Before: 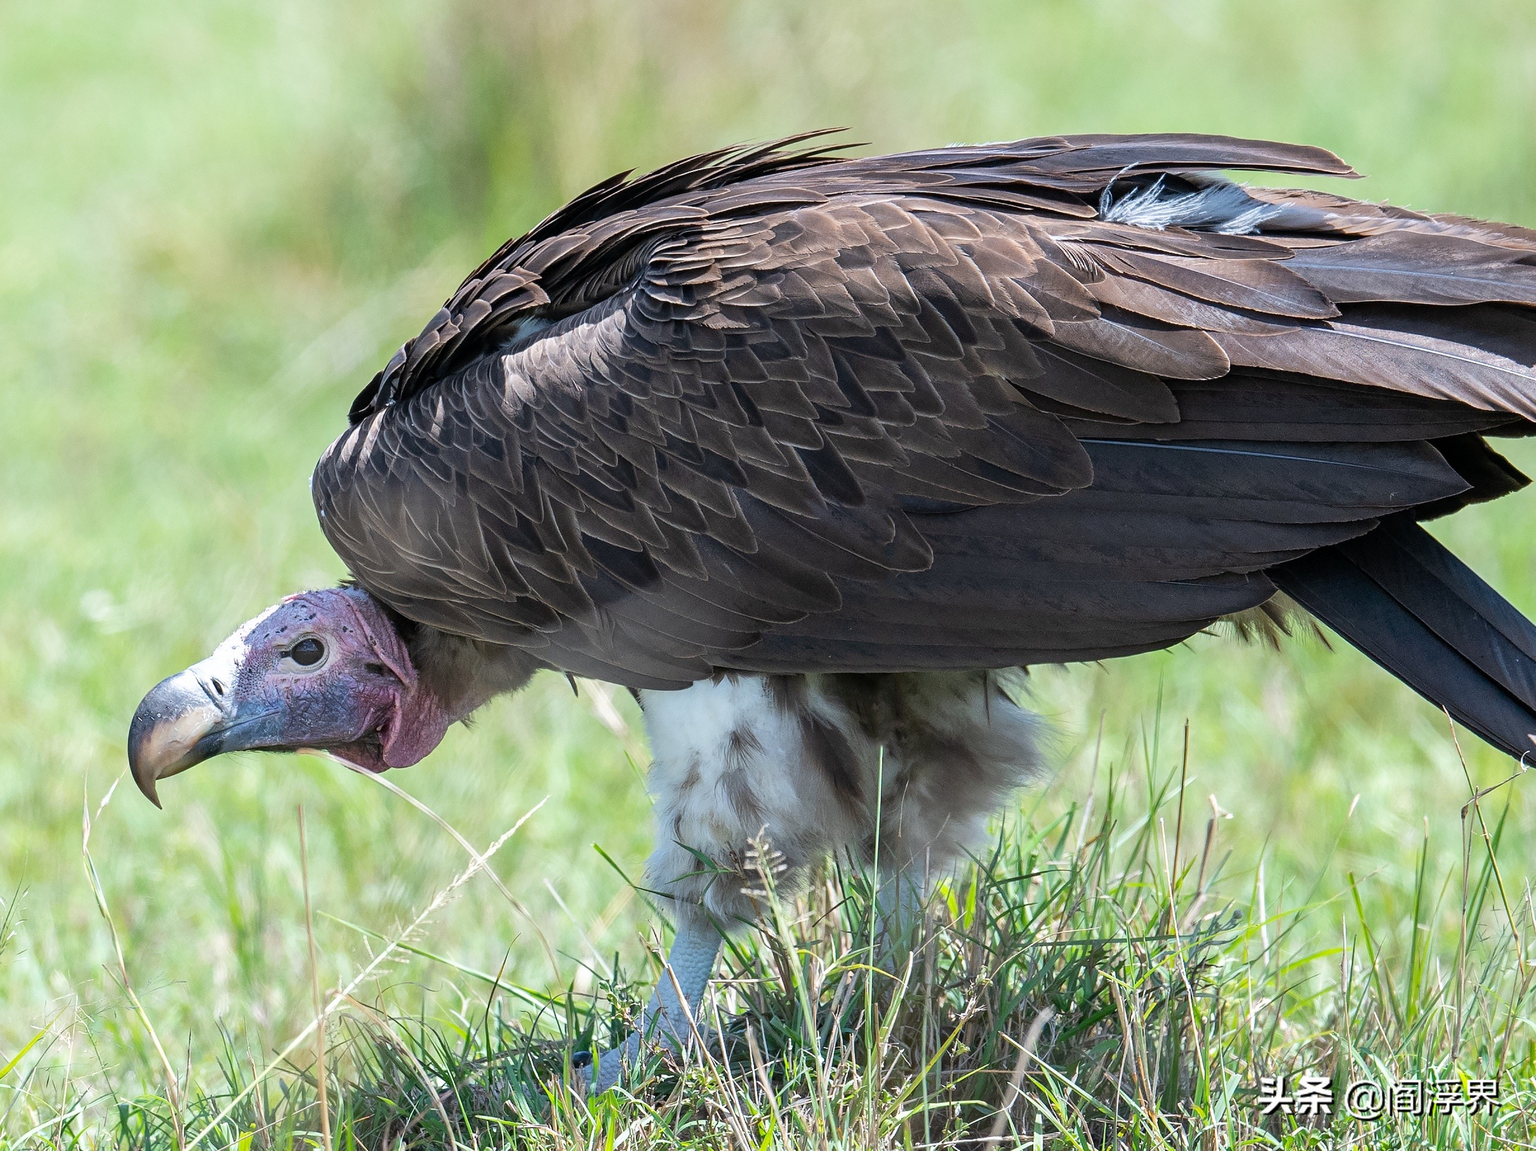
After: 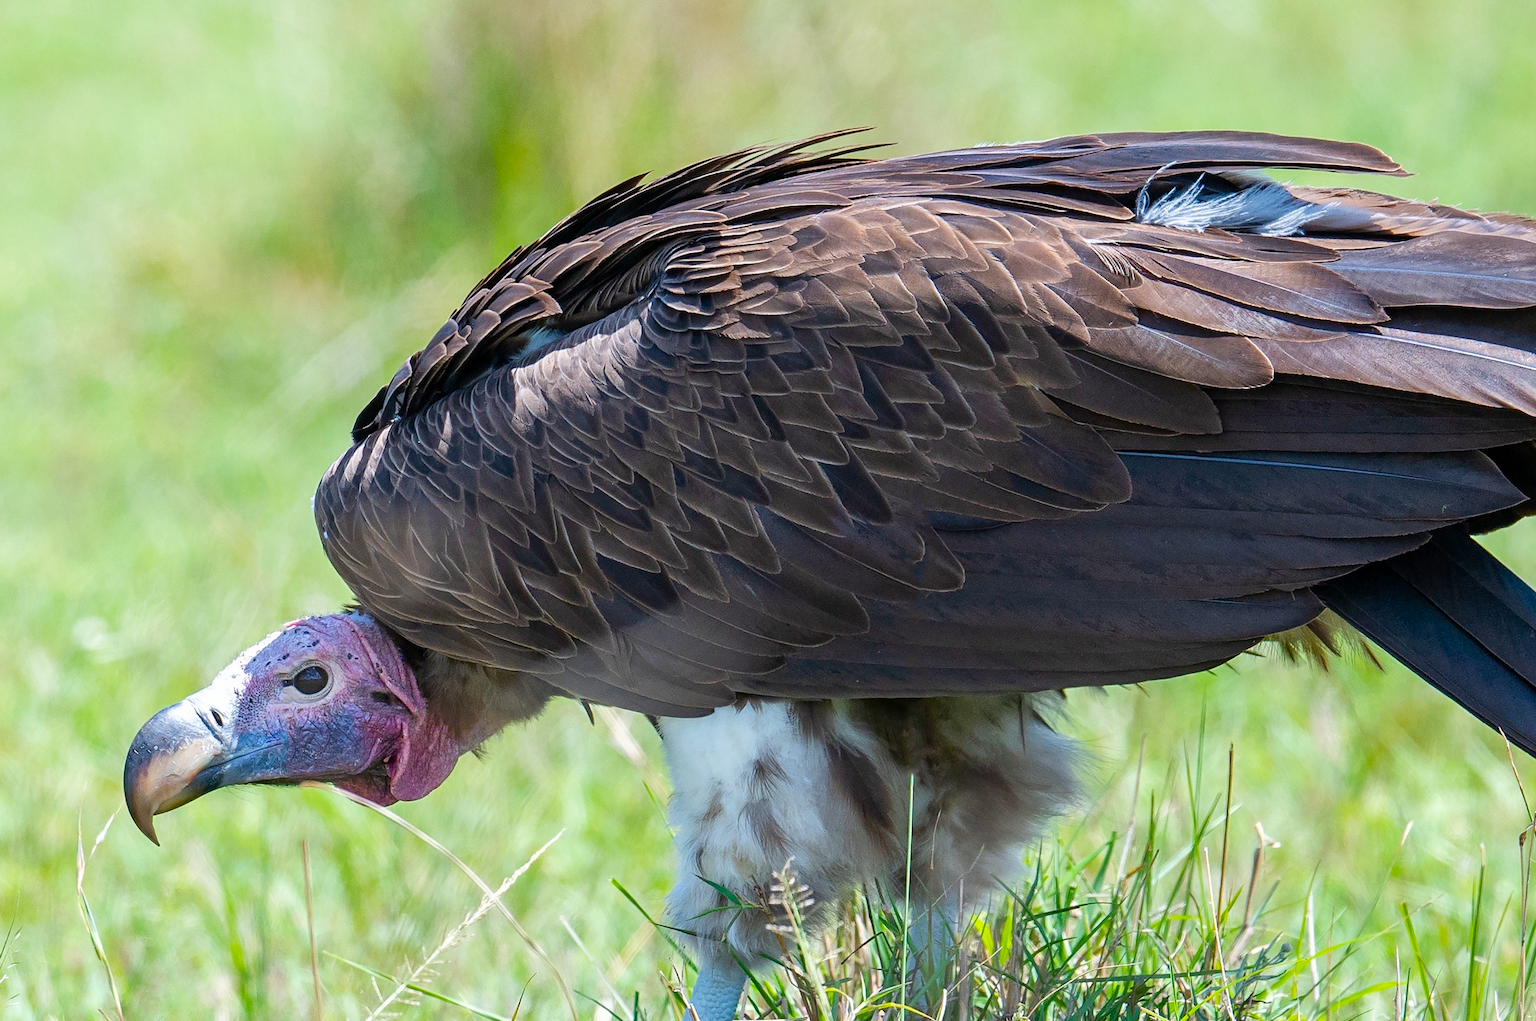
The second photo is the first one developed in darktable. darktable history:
crop and rotate: angle 0.43°, left 0.264%, right 3.188%, bottom 14.304%
color balance rgb: linear chroma grading › global chroma 15.513%, perceptual saturation grading › global saturation 20%, perceptual saturation grading › highlights -14.06%, perceptual saturation grading › shadows 49.361%
